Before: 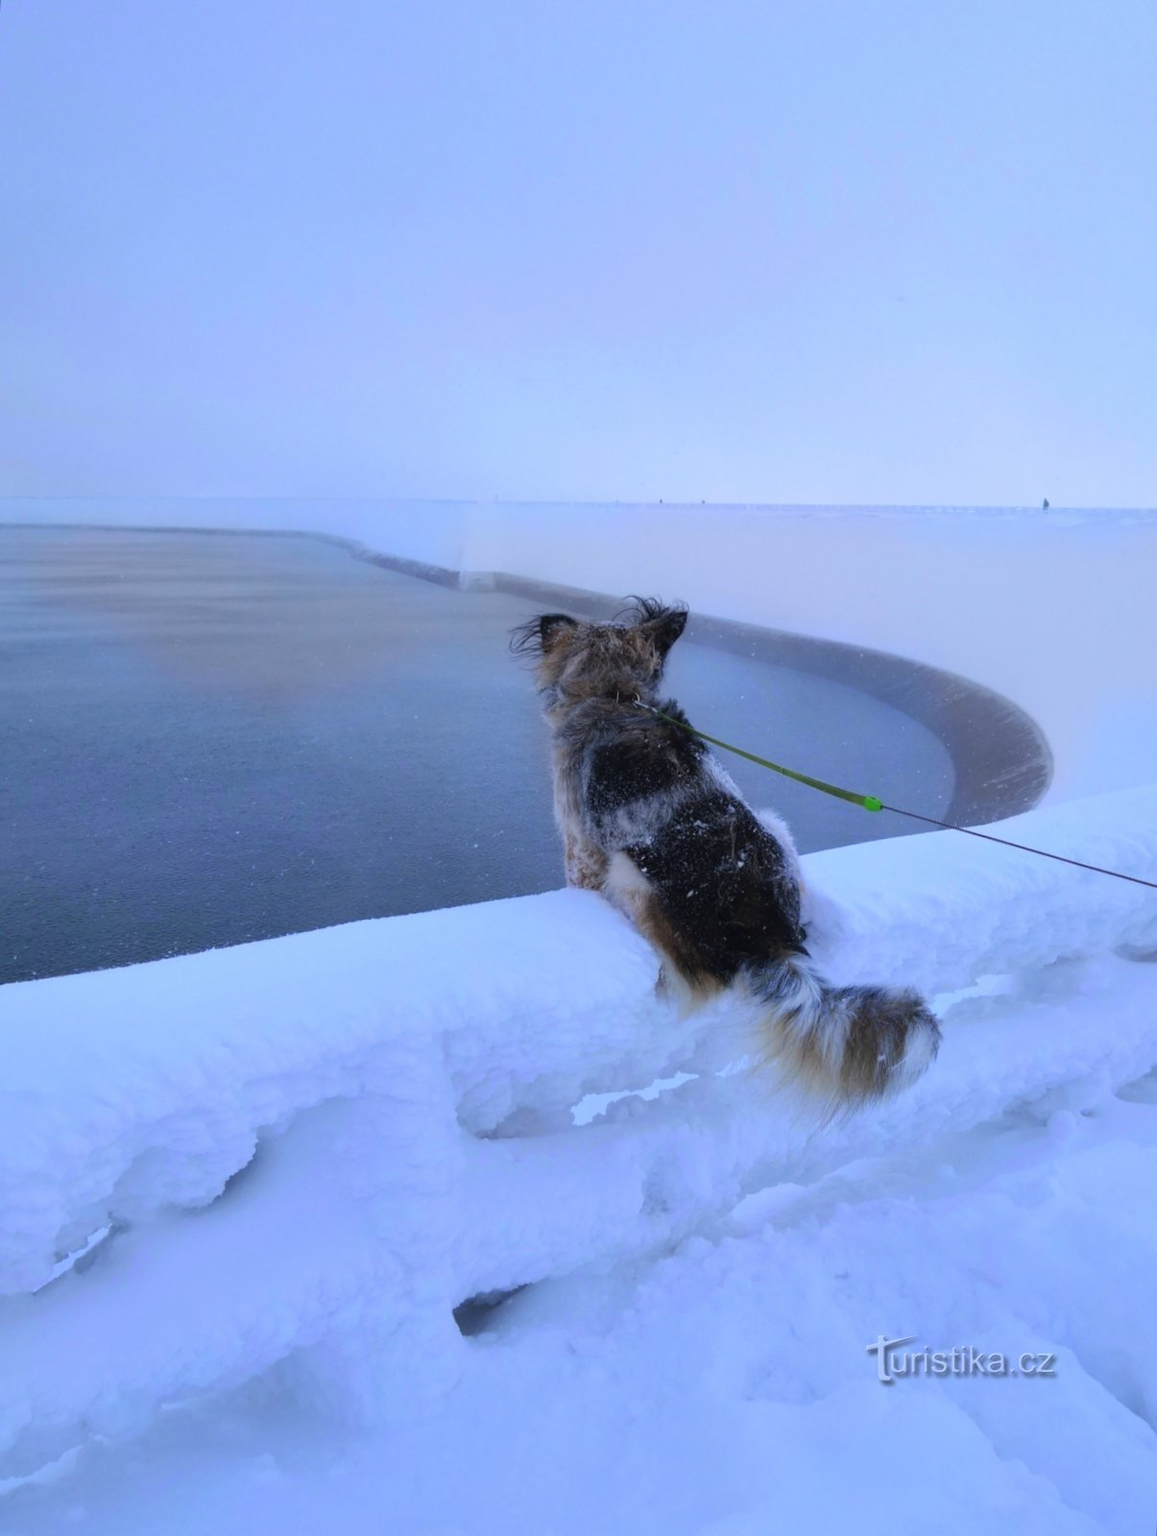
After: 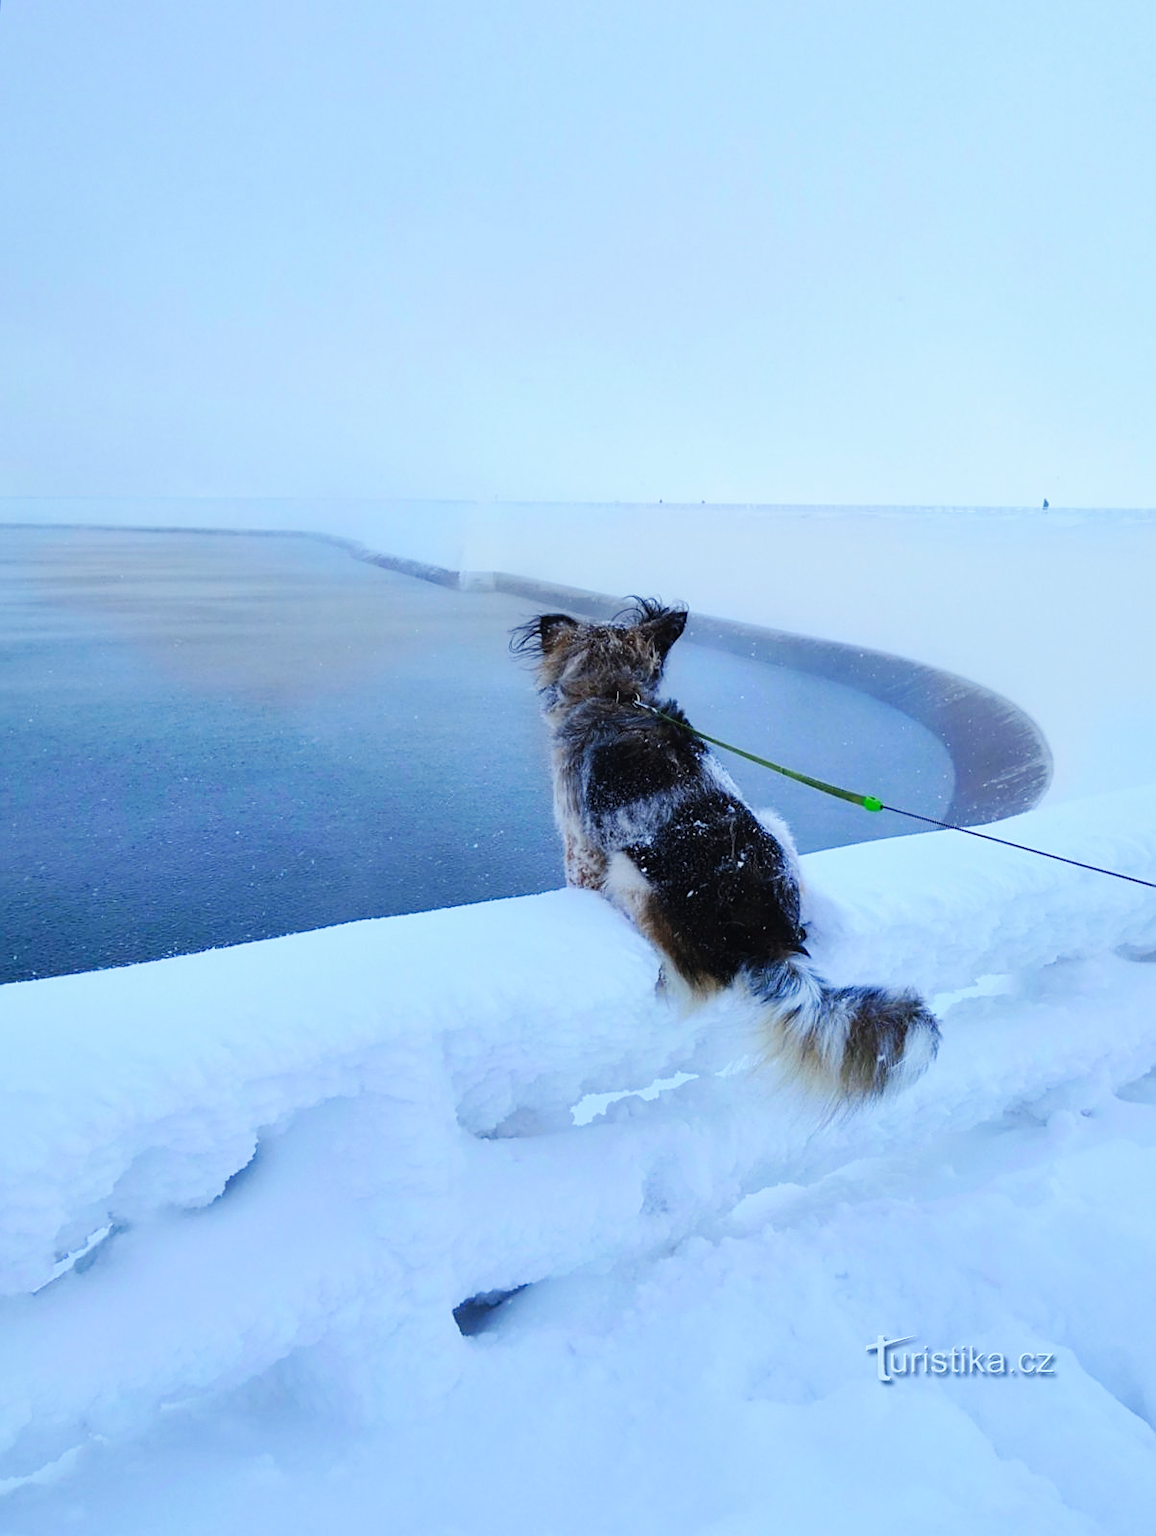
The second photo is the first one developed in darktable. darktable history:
sharpen: on, module defaults
color correction: highlights a* -6.69, highlights b* 0.49
base curve: curves: ch0 [(0, 0) (0.032, 0.025) (0.121, 0.166) (0.206, 0.329) (0.605, 0.79) (1, 1)], preserve colors none
